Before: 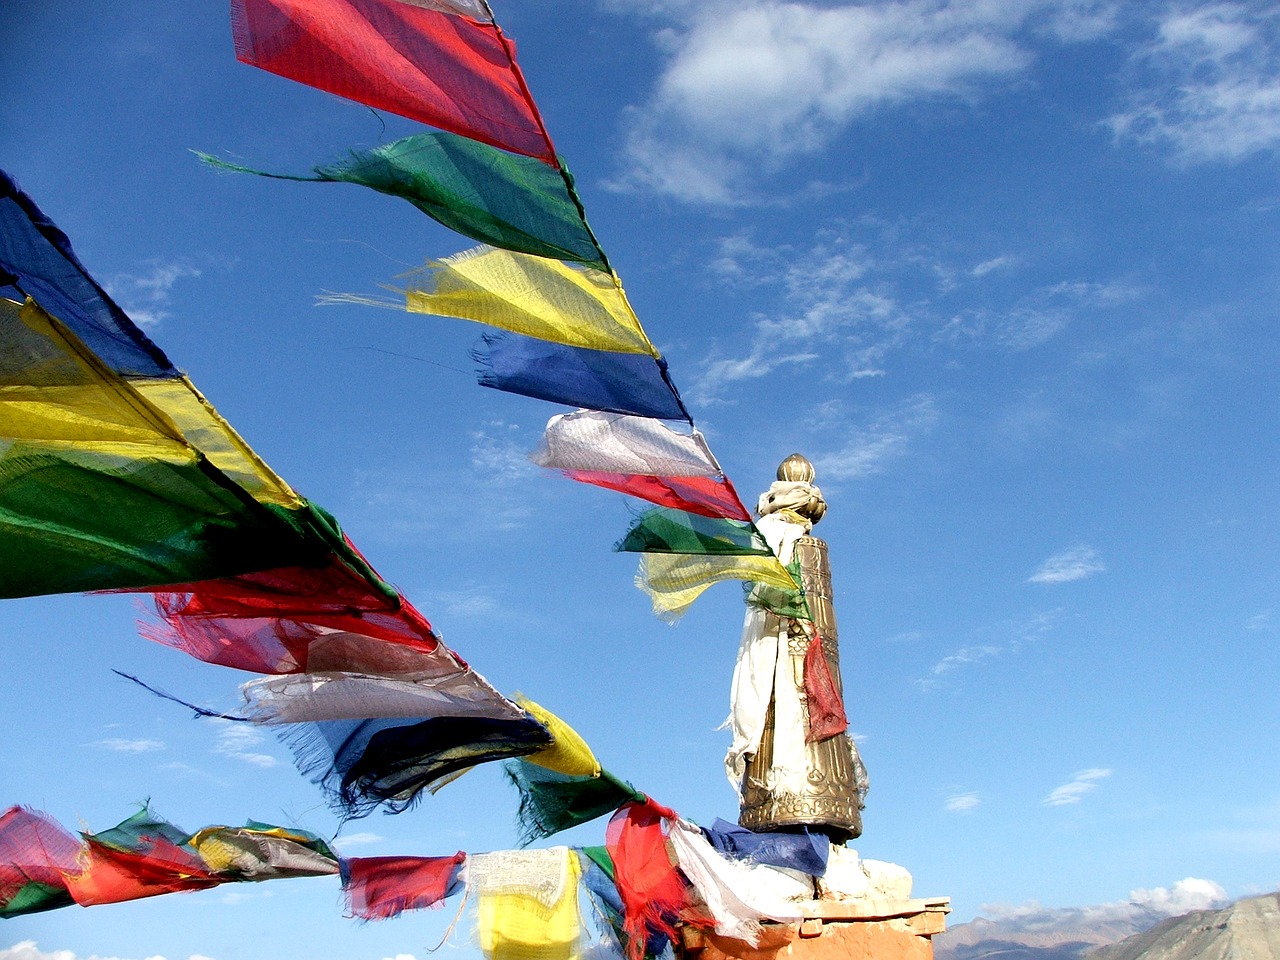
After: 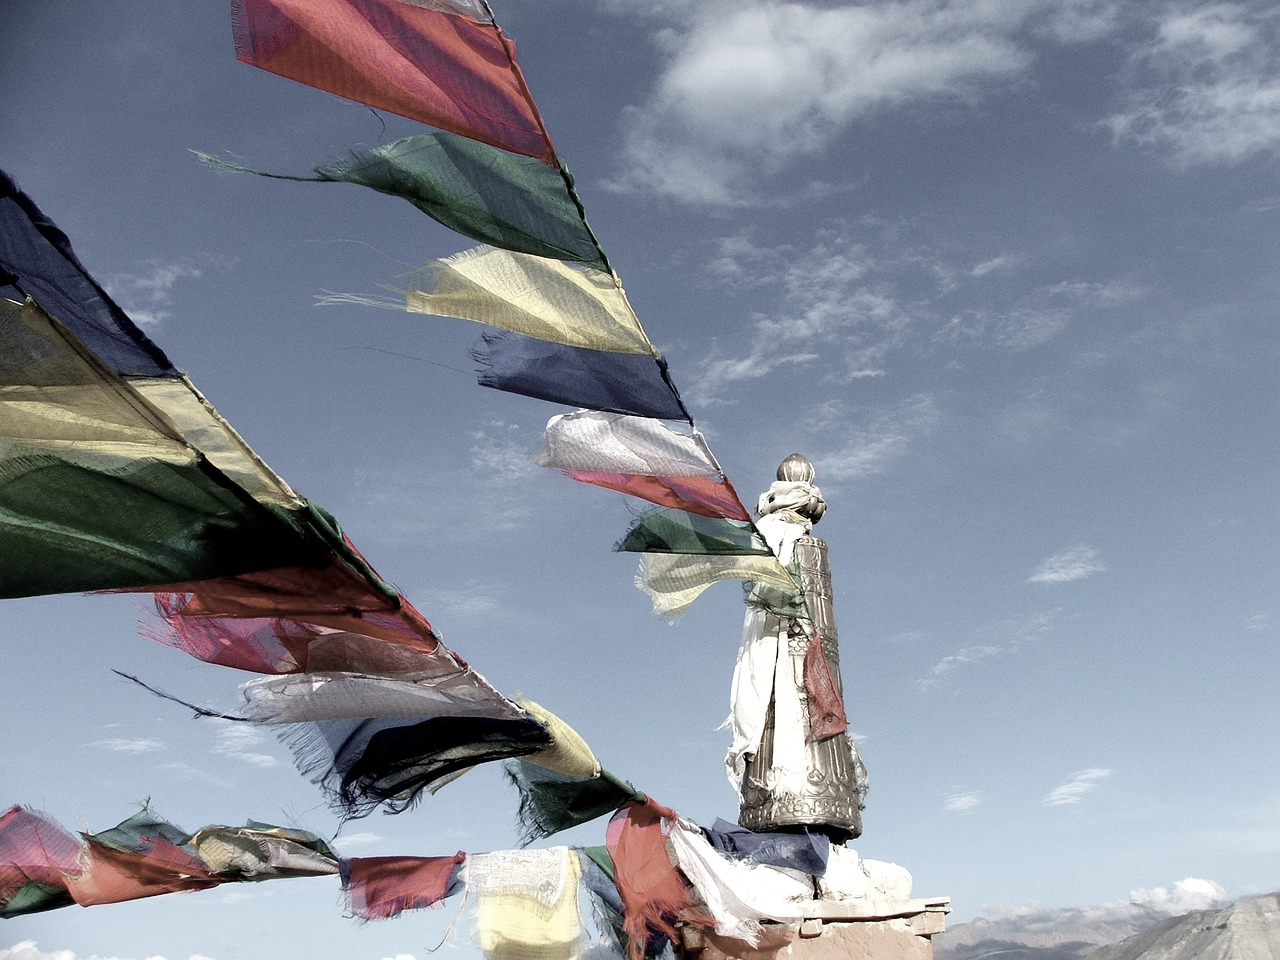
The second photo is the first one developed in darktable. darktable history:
color zones: curves: ch1 [(0, 0.34) (0.143, 0.164) (0.286, 0.152) (0.429, 0.176) (0.571, 0.173) (0.714, 0.188) (0.857, 0.199) (1, 0.34)]
